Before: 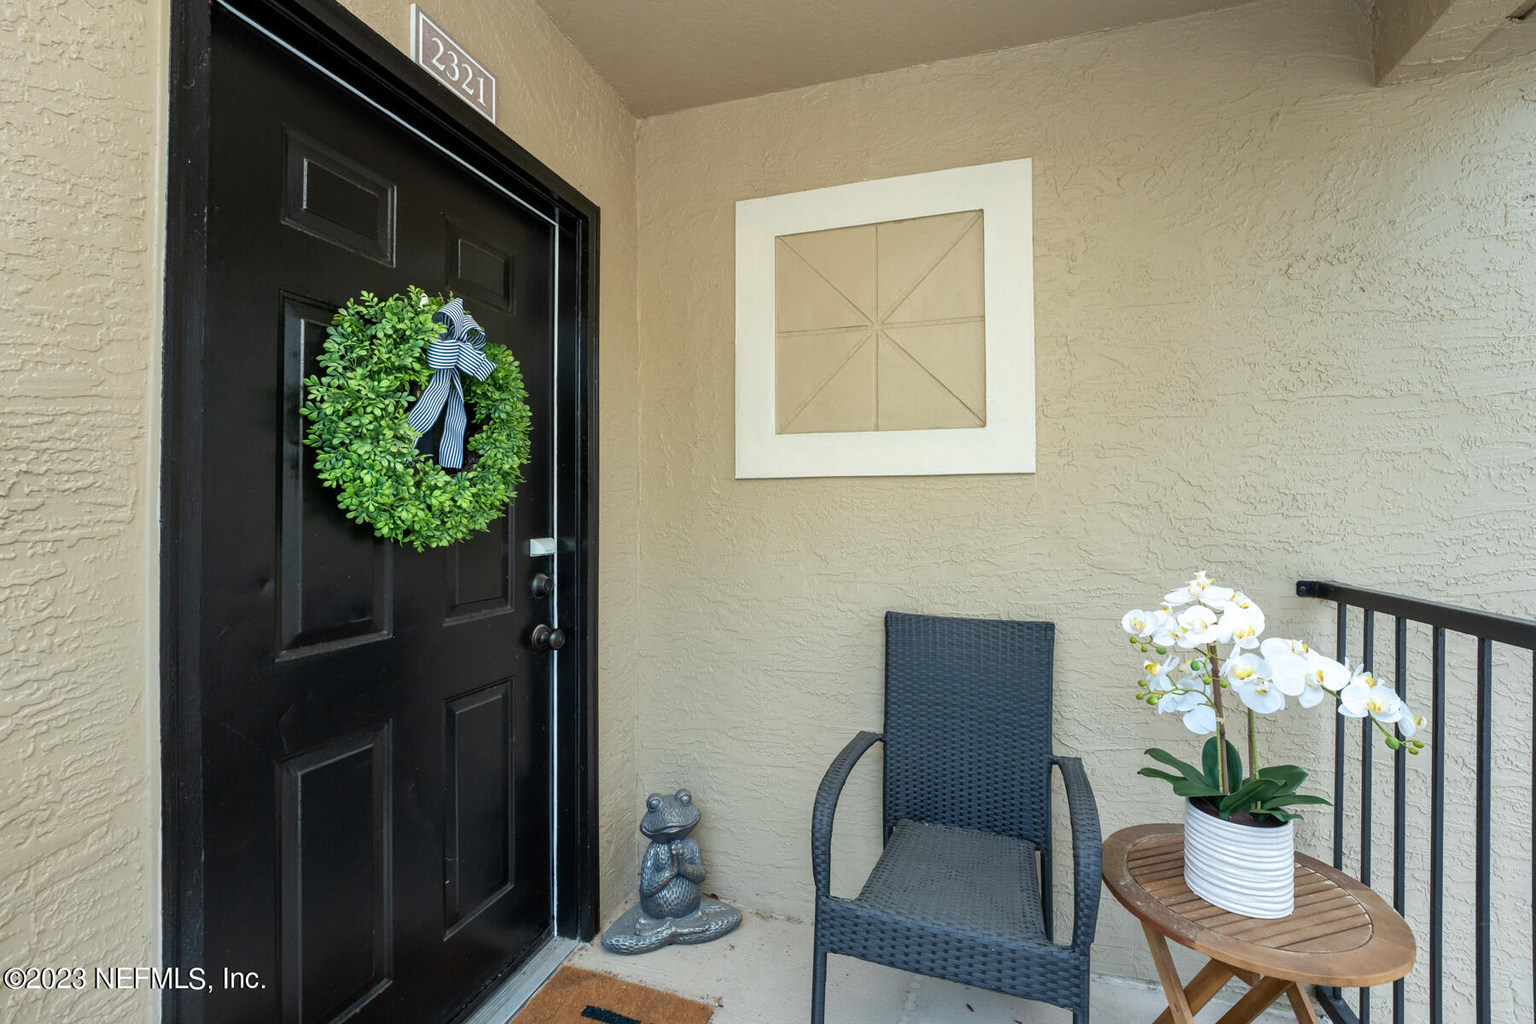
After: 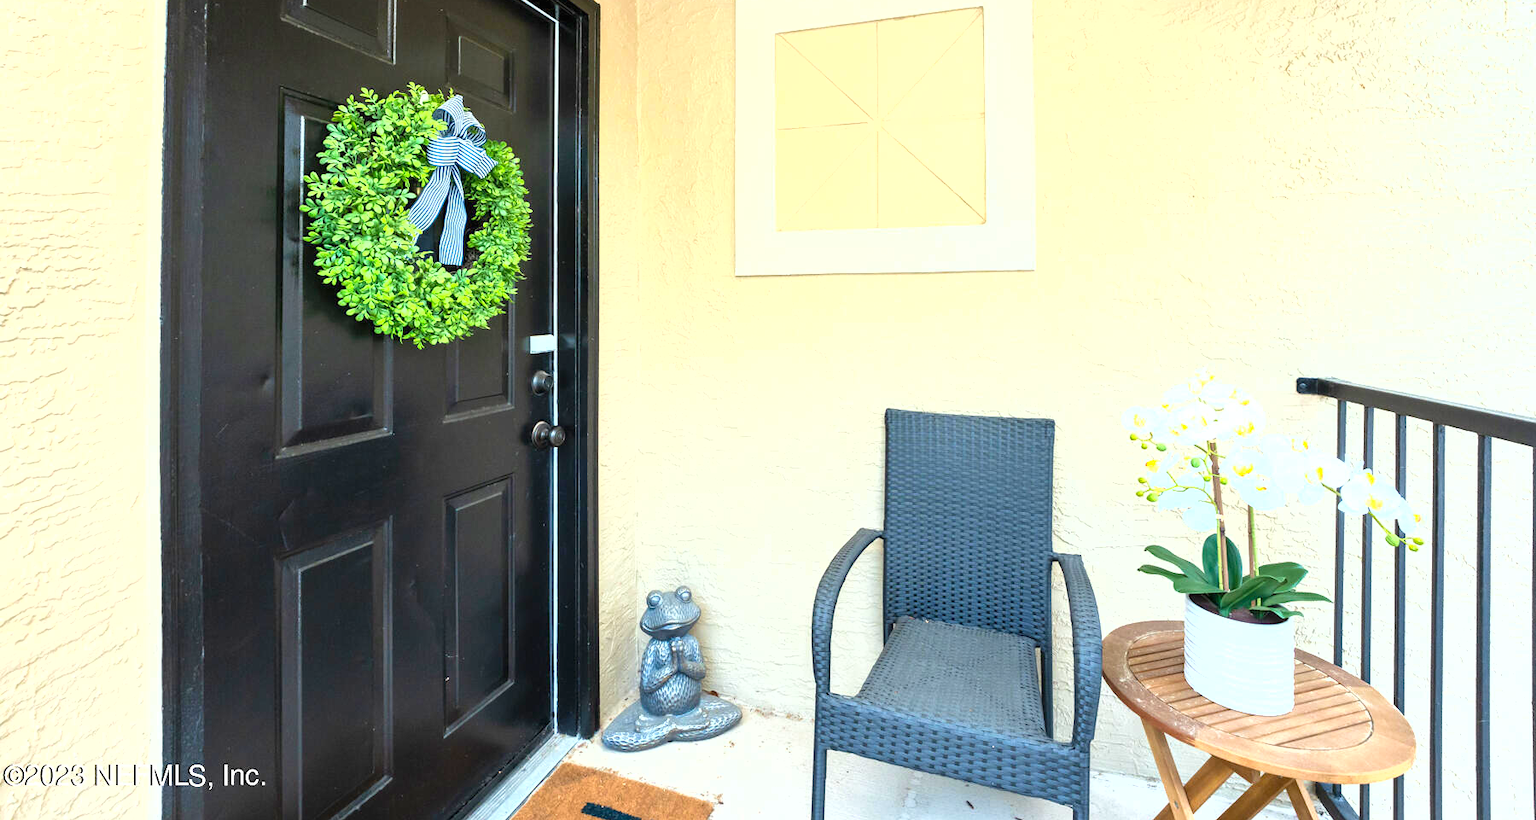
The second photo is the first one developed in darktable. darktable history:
base curve: curves: ch0 [(0, 0) (0.297, 0.298) (1, 1)], preserve colors none
velvia: strength 14.96%
exposure: black level correction 0, exposure 1.365 EV, compensate highlight preservation false
shadows and highlights: shadows 13.09, white point adjustment 1.3, highlights -1.89, soften with gaussian
local contrast: mode bilateral grid, contrast 100, coarseness 99, detail 93%, midtone range 0.2
crop and rotate: top 19.906%
color balance rgb: linear chroma grading › global chroma 14.484%, perceptual saturation grading › global saturation -1.152%
